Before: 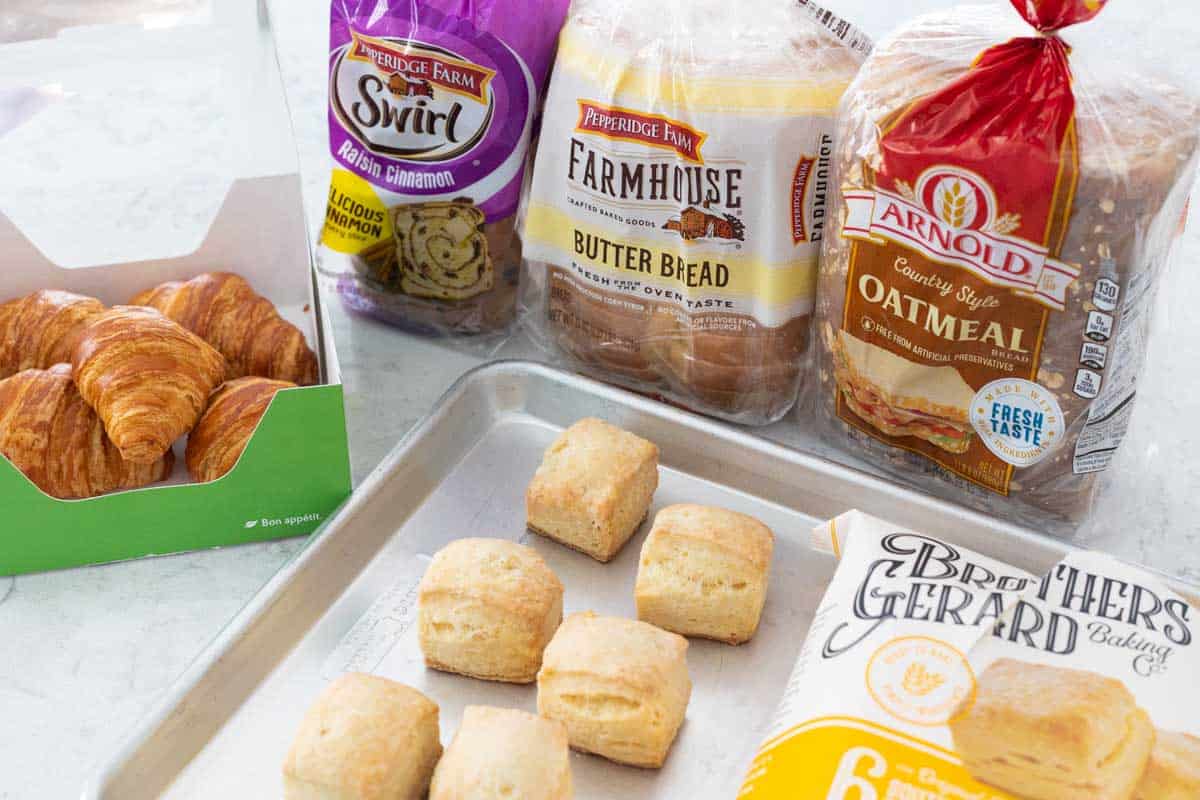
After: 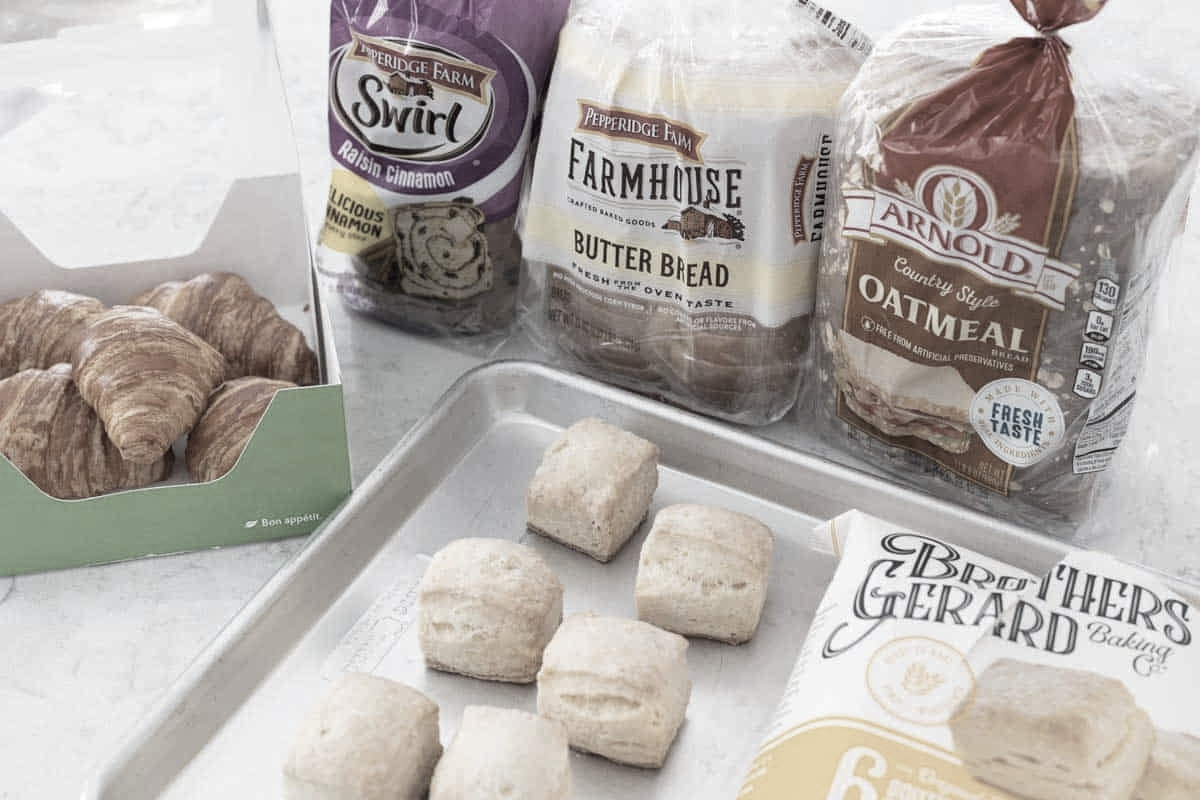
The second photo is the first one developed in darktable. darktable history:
color correction: highlights b* -0.019, saturation 0.236
